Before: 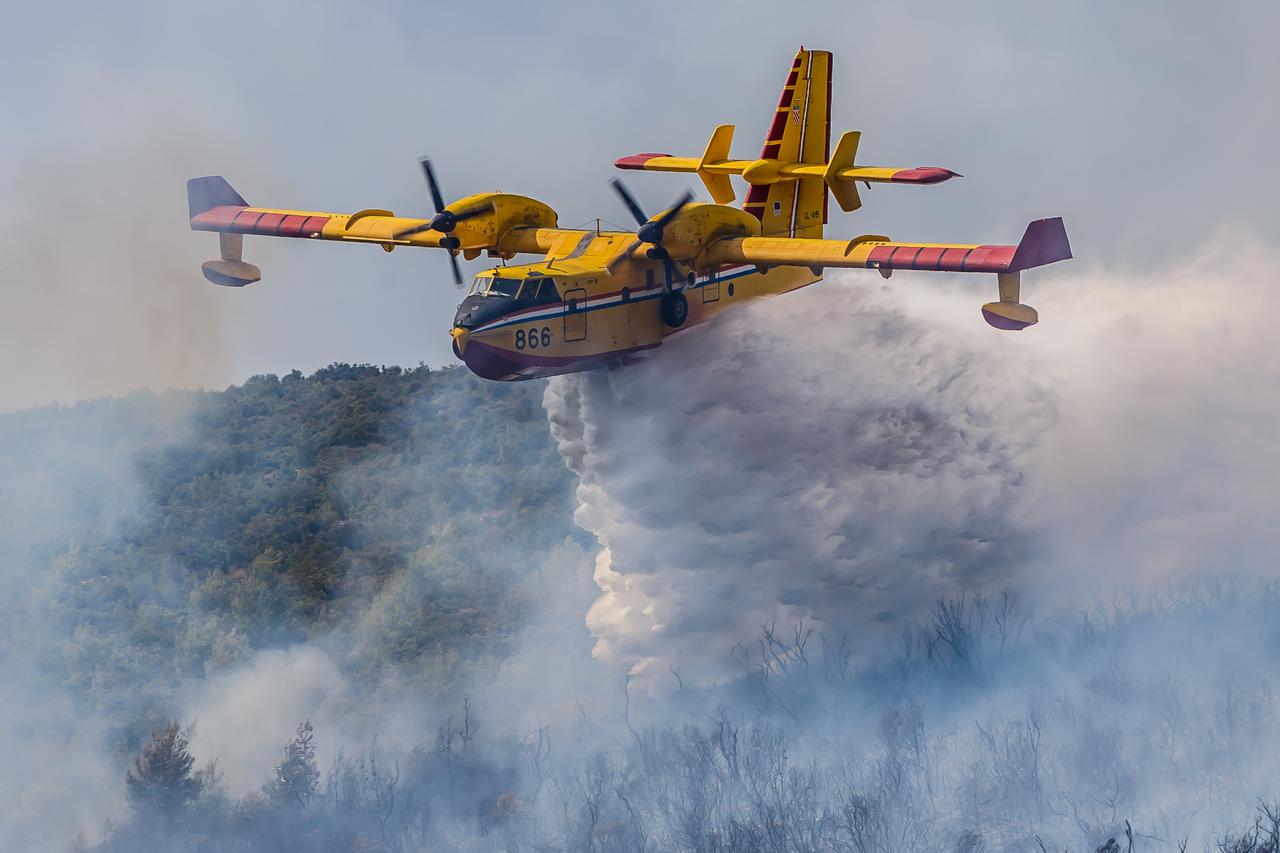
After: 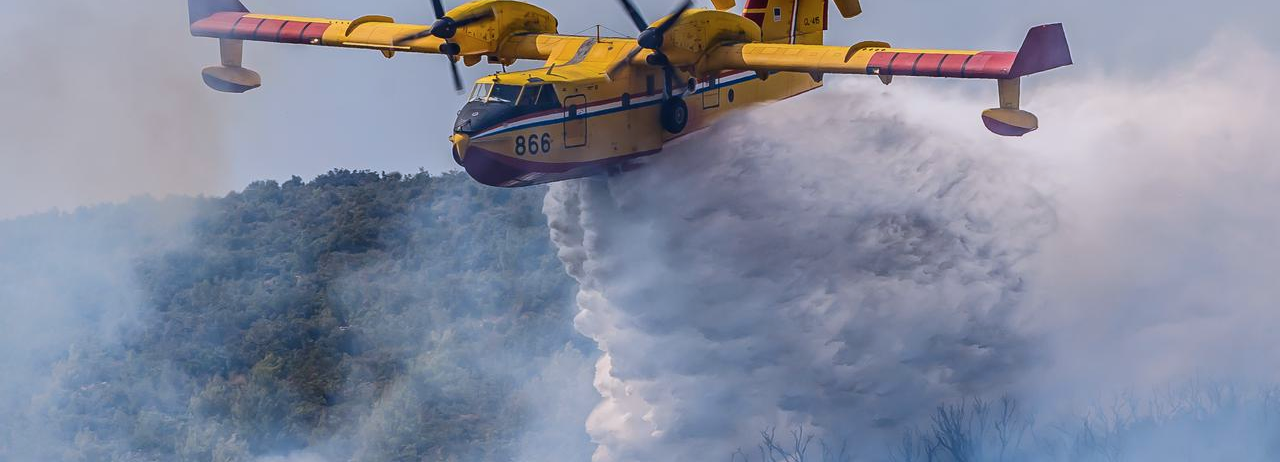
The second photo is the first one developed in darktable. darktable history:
crop and rotate: top 22.905%, bottom 22.837%
color calibration: illuminant as shot in camera, x 0.358, y 0.373, temperature 4628.91 K
